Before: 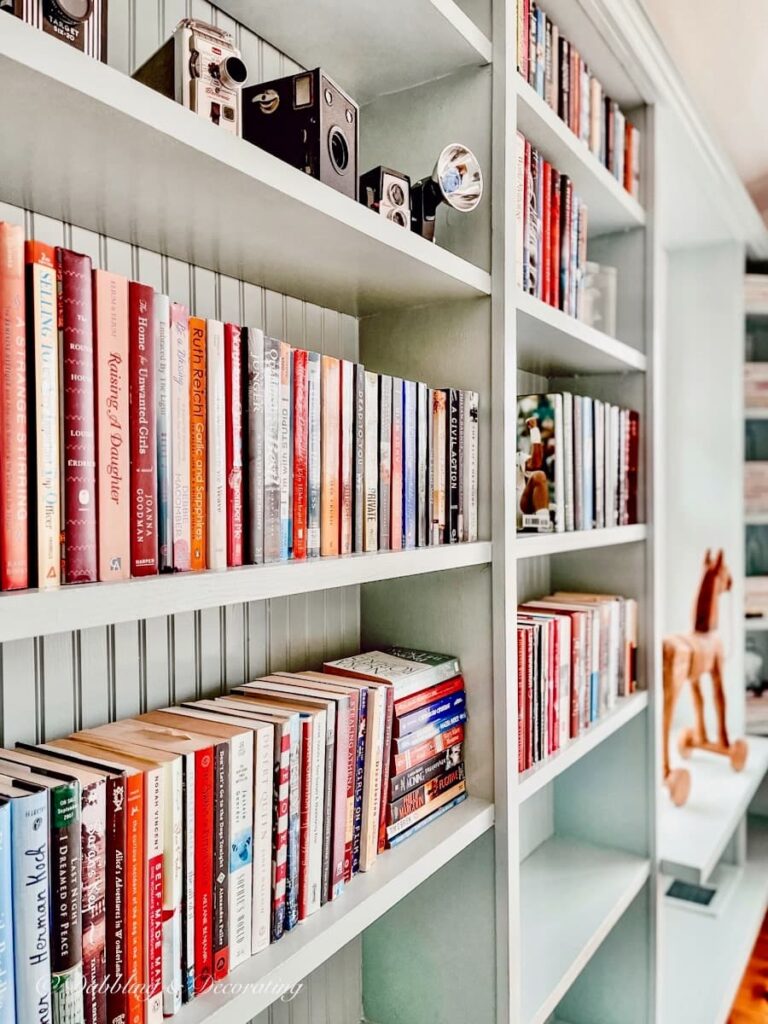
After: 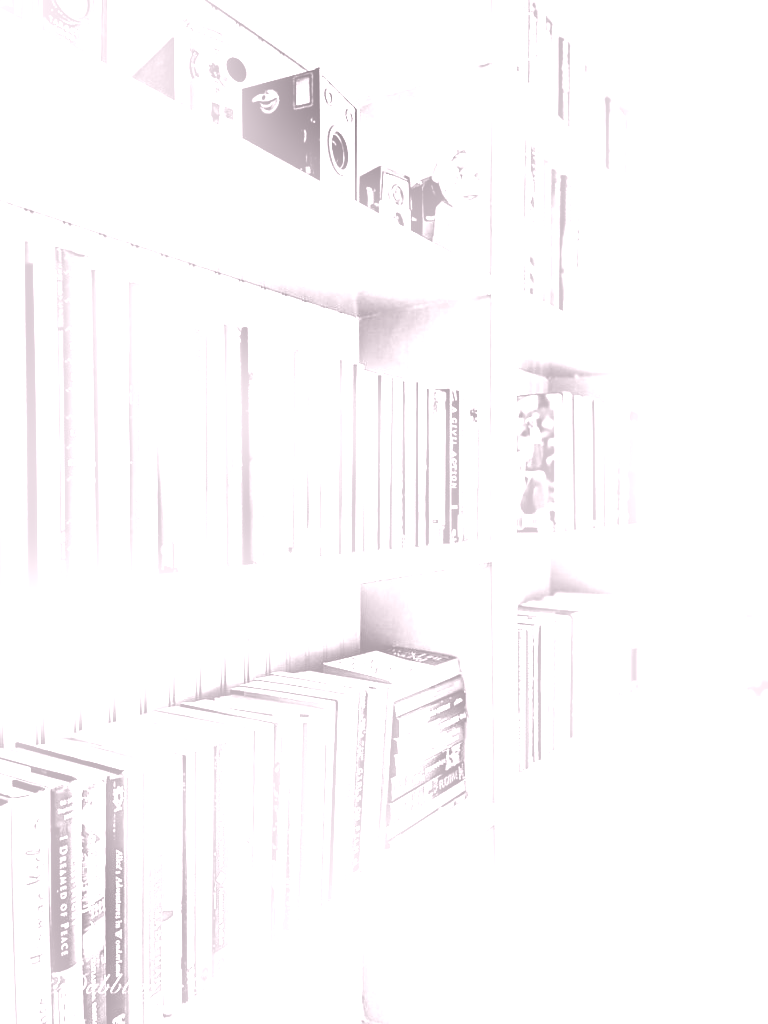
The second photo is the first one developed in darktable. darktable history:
tone equalizer: -8 EV -0.75 EV, -7 EV -0.7 EV, -6 EV -0.6 EV, -5 EV -0.4 EV, -3 EV 0.4 EV, -2 EV 0.6 EV, -1 EV 0.7 EV, +0 EV 0.75 EV, edges refinement/feathering 500, mask exposure compensation -1.57 EV, preserve details no
colorize: hue 25.2°, saturation 83%, source mix 82%, lightness 79%, version 1
exposure: compensate highlight preservation false
bloom: size 9%, threshold 100%, strength 7%
